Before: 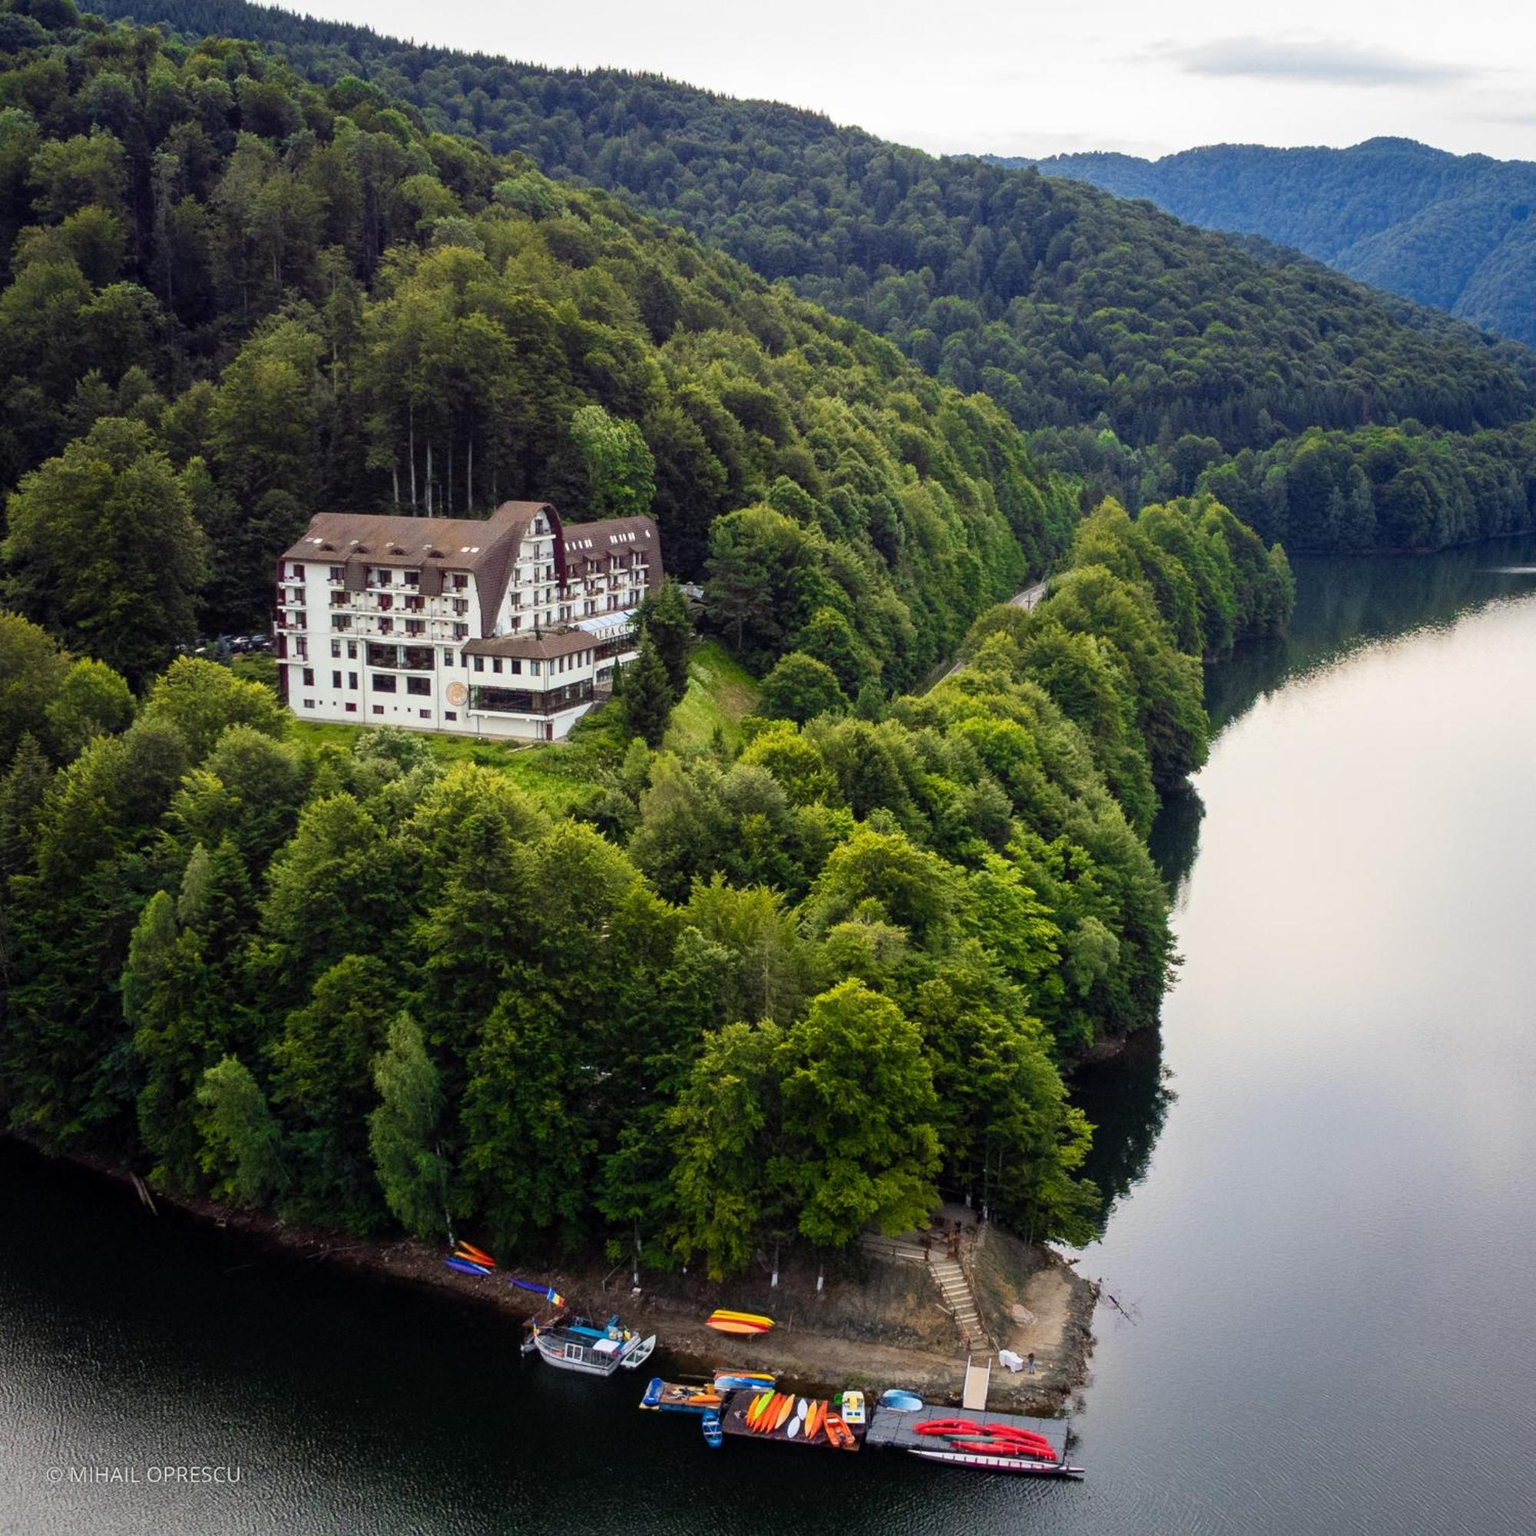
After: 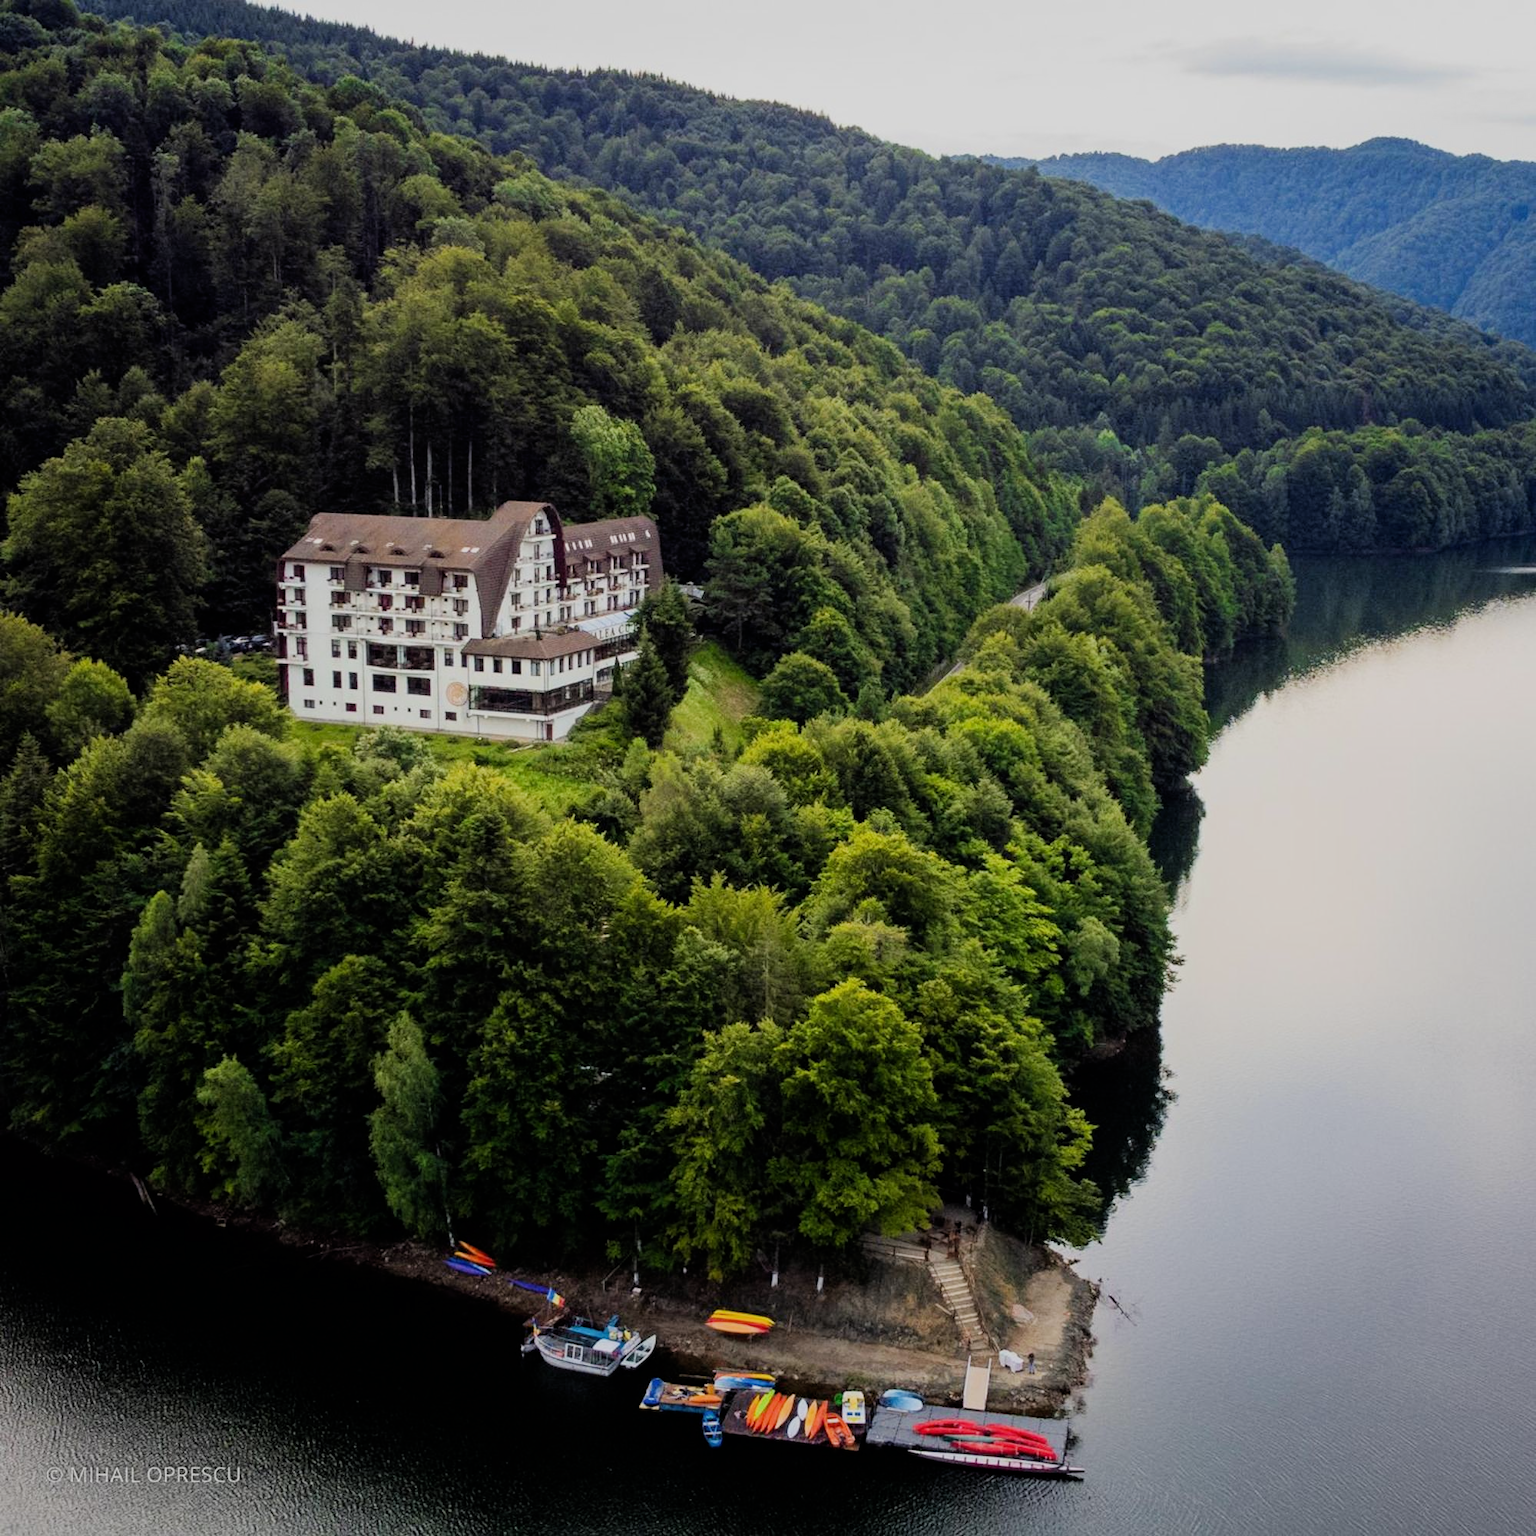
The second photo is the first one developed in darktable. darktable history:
filmic rgb: black relative exposure -7.65 EV, white relative exposure 4.56 EV, threshold 5.96 EV, hardness 3.61, contrast 1.061, enable highlight reconstruction true
